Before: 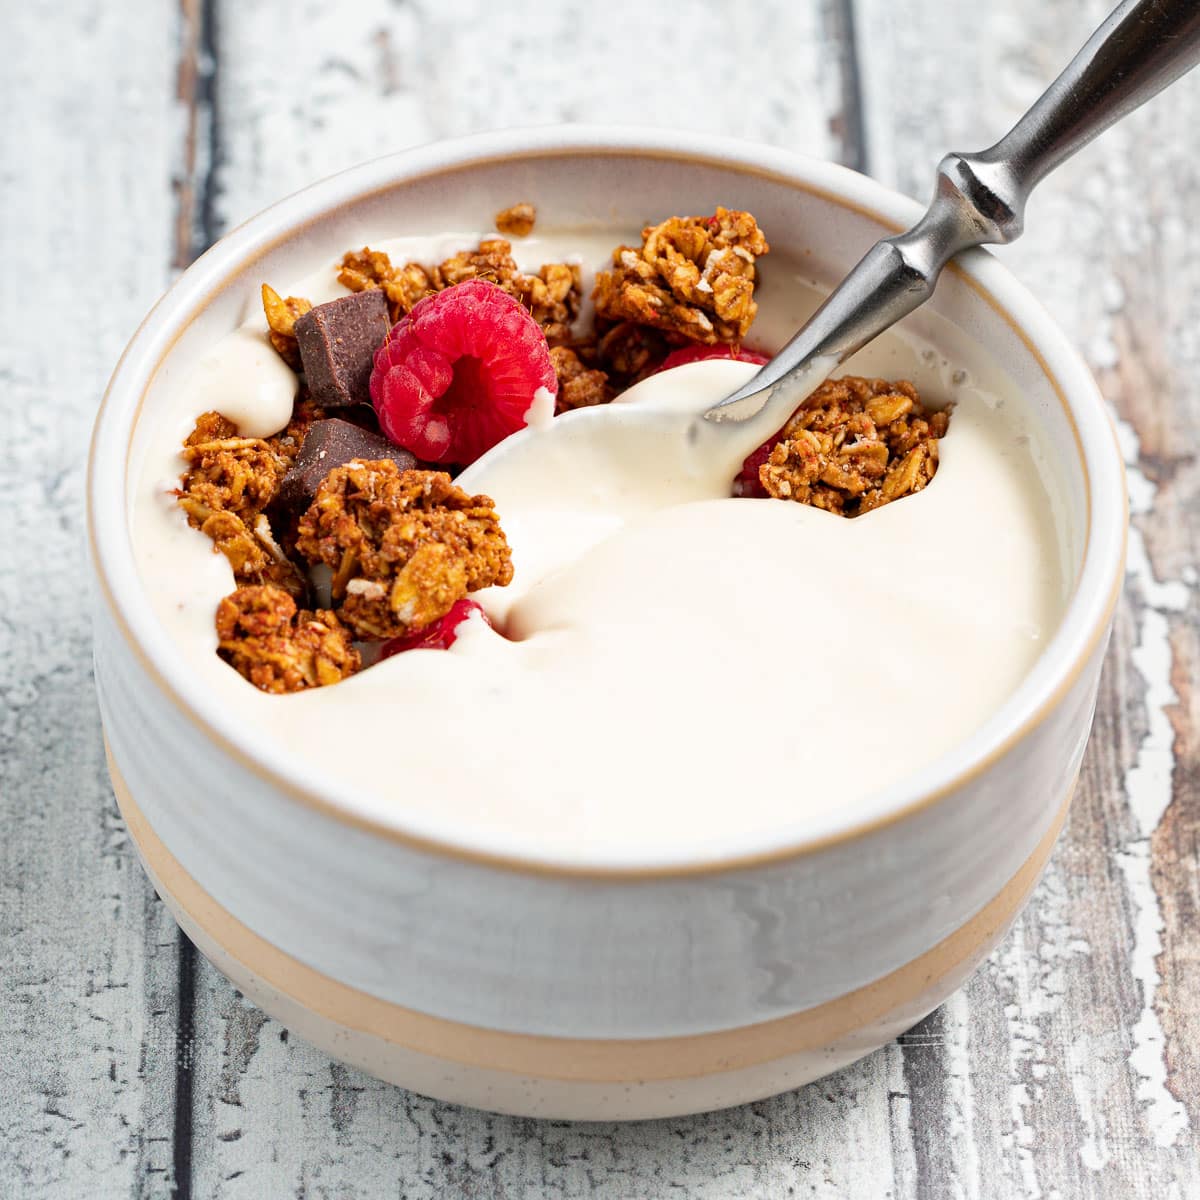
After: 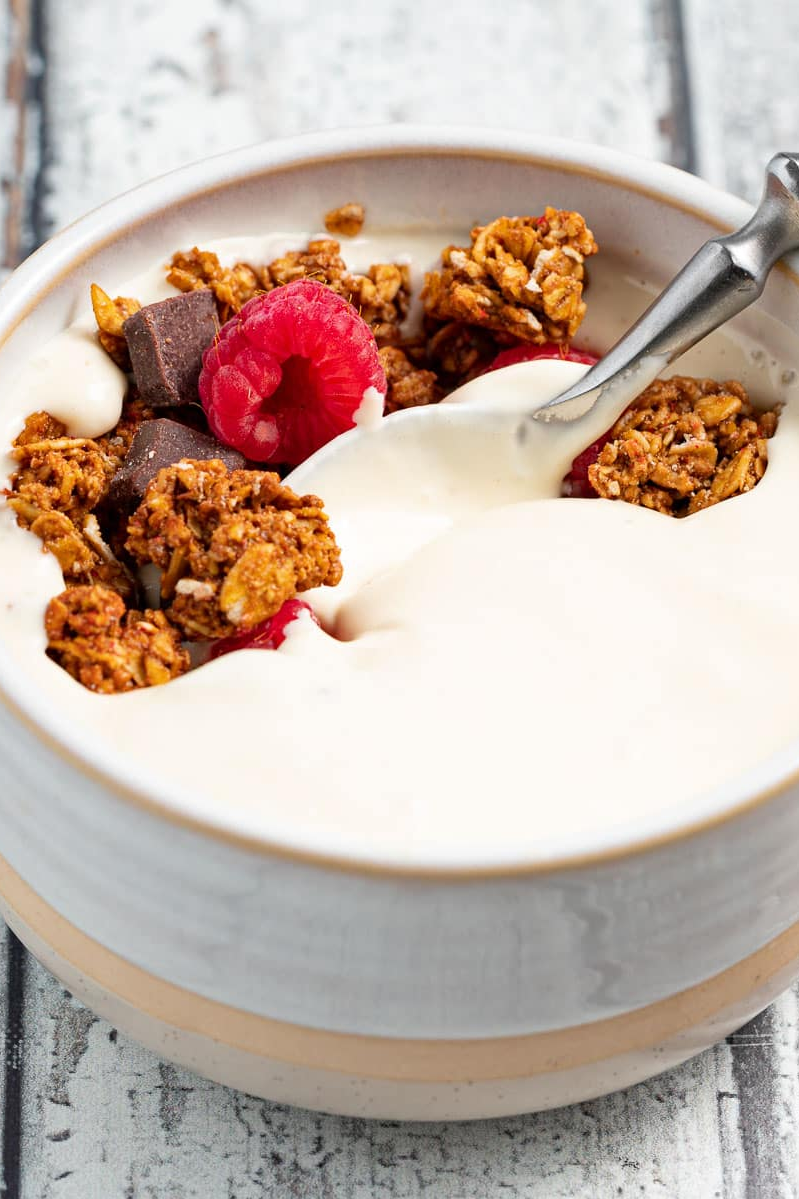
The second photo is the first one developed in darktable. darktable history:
crop and rotate: left 14.292%, right 19.041%
